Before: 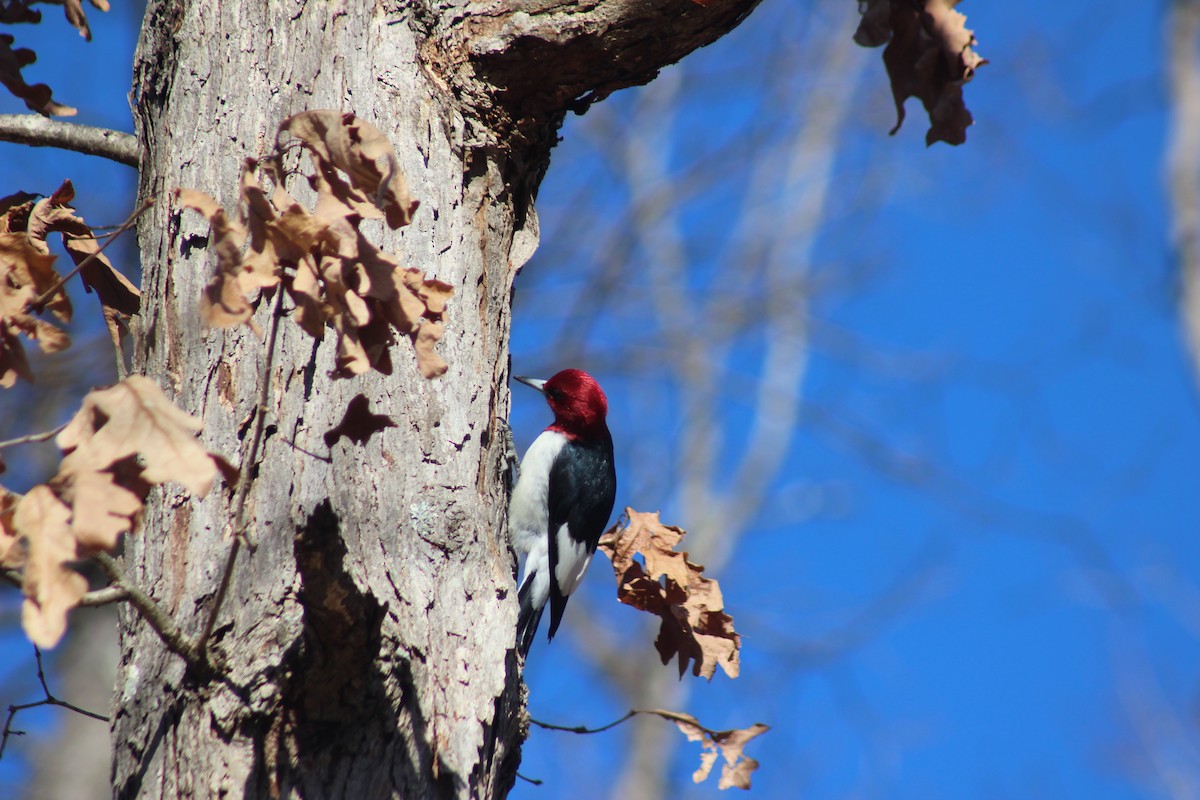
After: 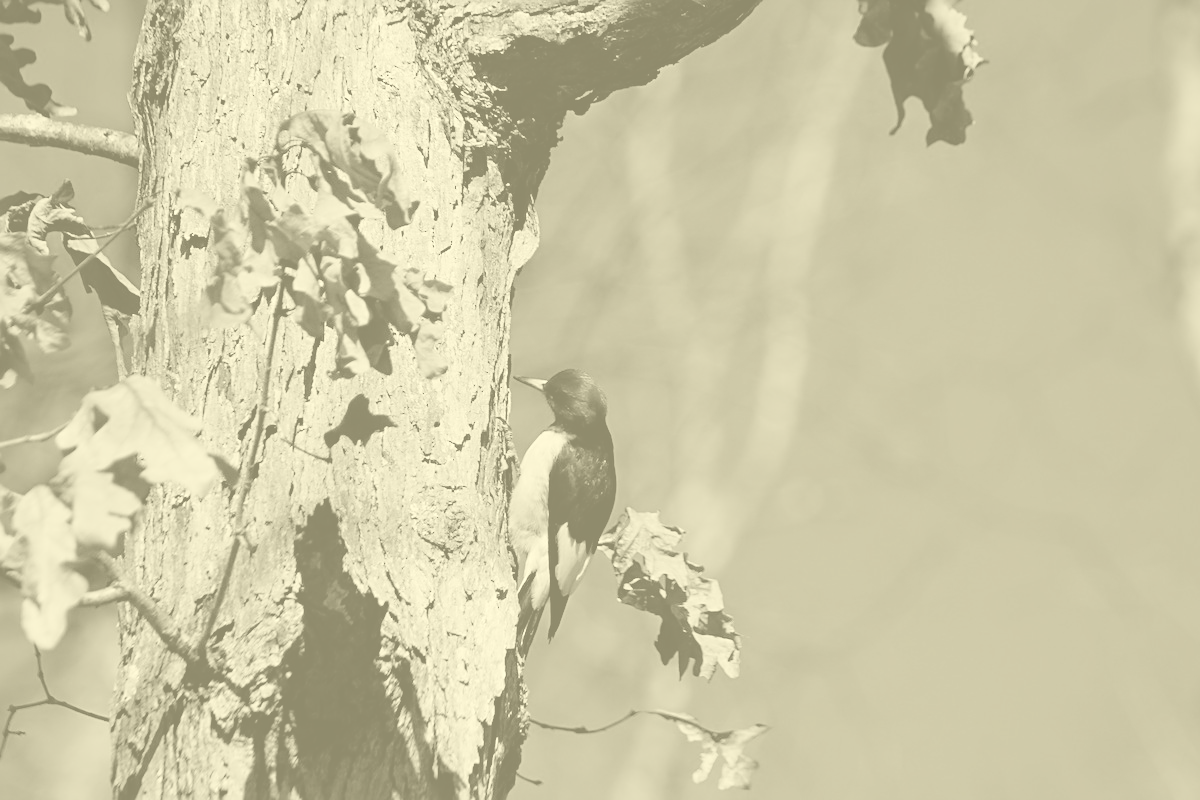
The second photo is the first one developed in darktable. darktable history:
sharpen: on, module defaults
colorize: hue 43.2°, saturation 40%, version 1
filmic rgb: black relative exposure -7.65 EV, white relative exposure 4.56 EV, hardness 3.61
contrast brightness saturation: contrast -0.02, brightness -0.01, saturation 0.03
